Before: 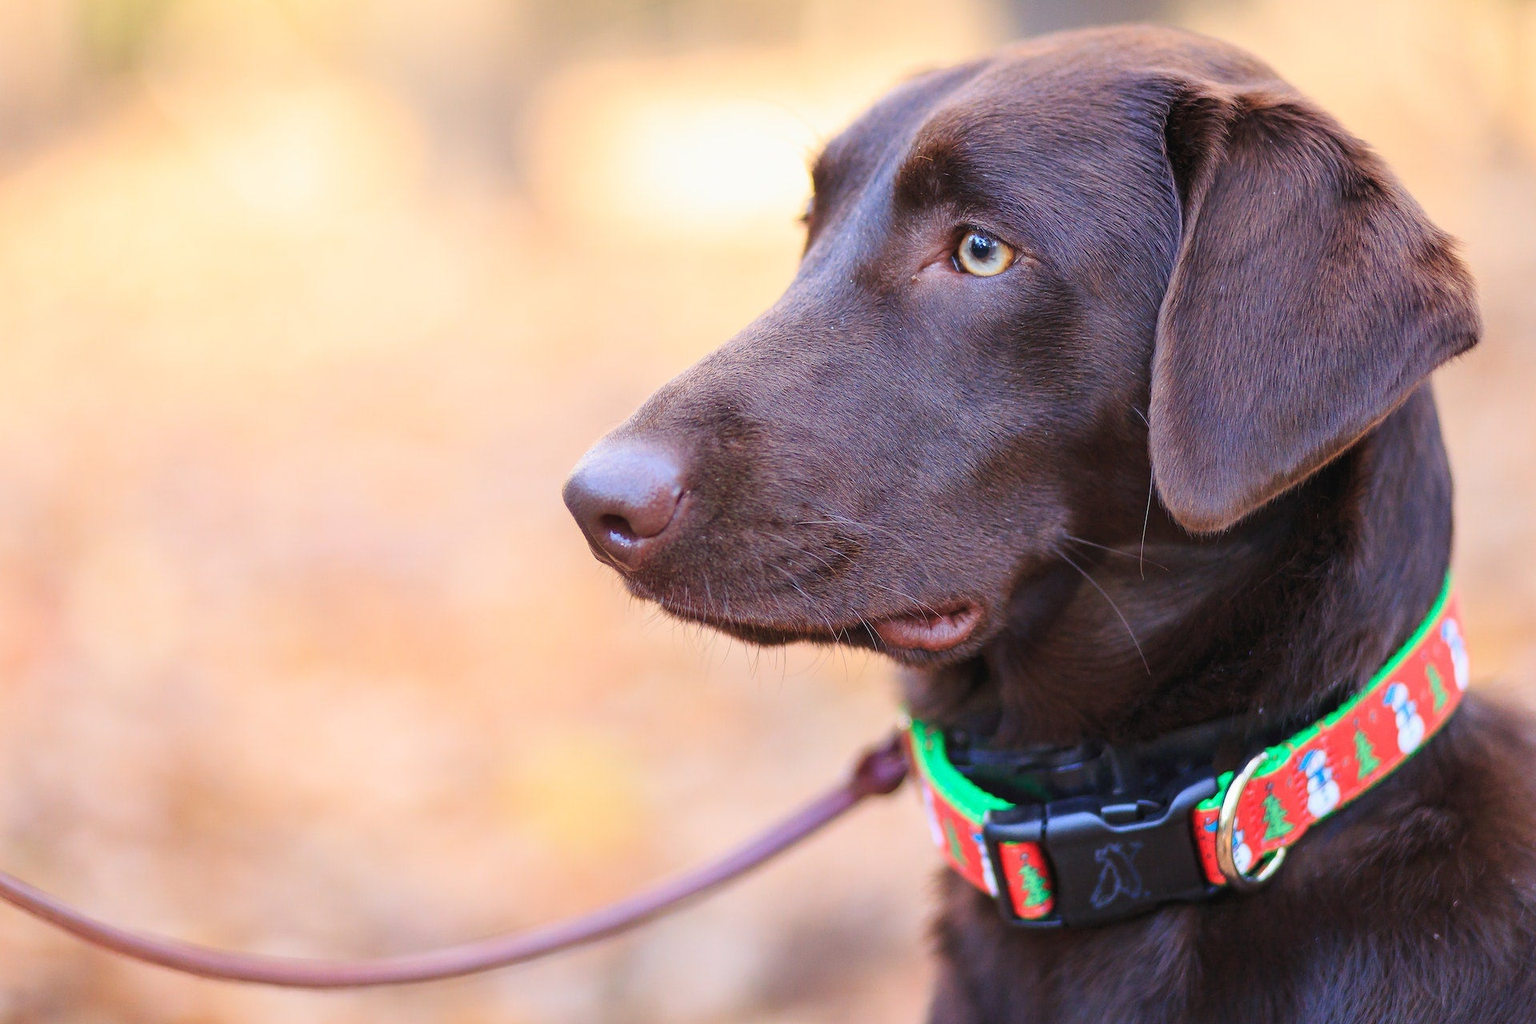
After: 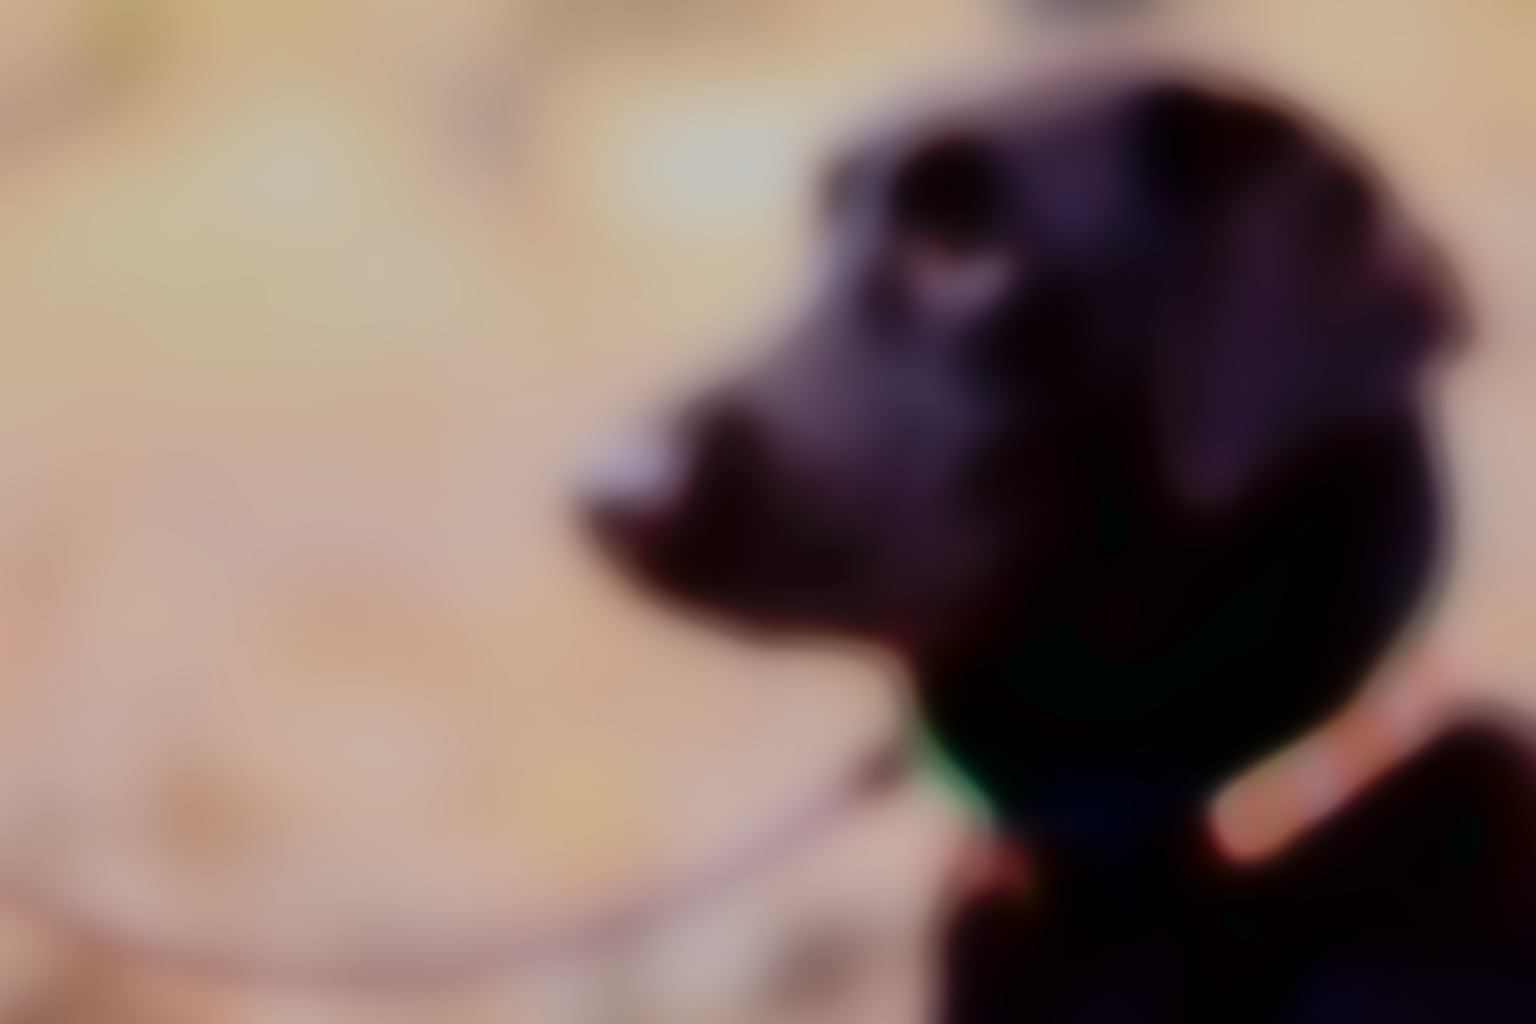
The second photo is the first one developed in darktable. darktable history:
shadows and highlights: on, module defaults
lowpass: radius 31.92, contrast 1.72, brightness -0.98, saturation 0.94
filmic rgb: black relative exposure -7.65 EV, white relative exposure 4.56 EV, hardness 3.61
